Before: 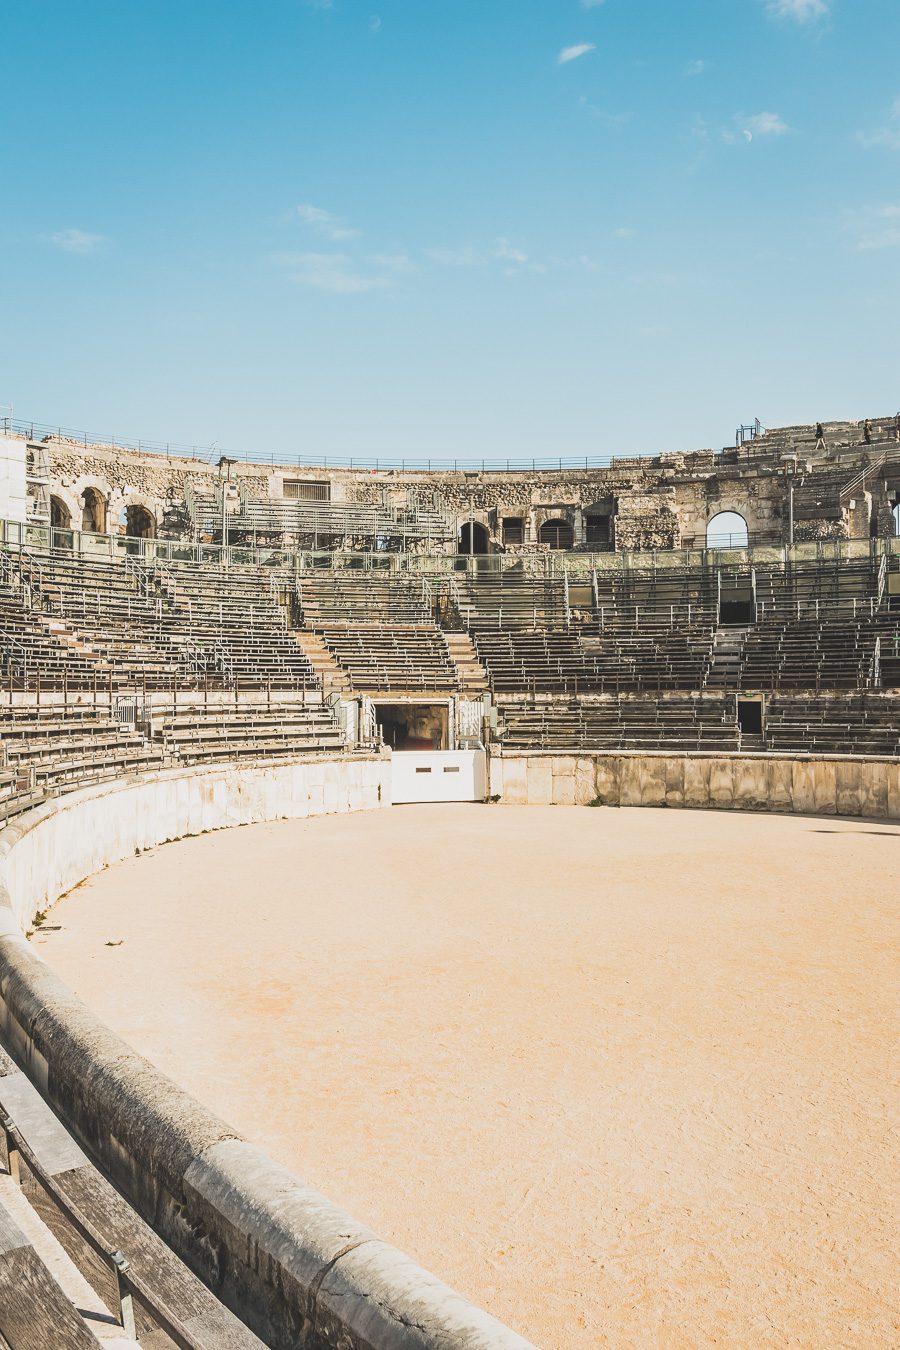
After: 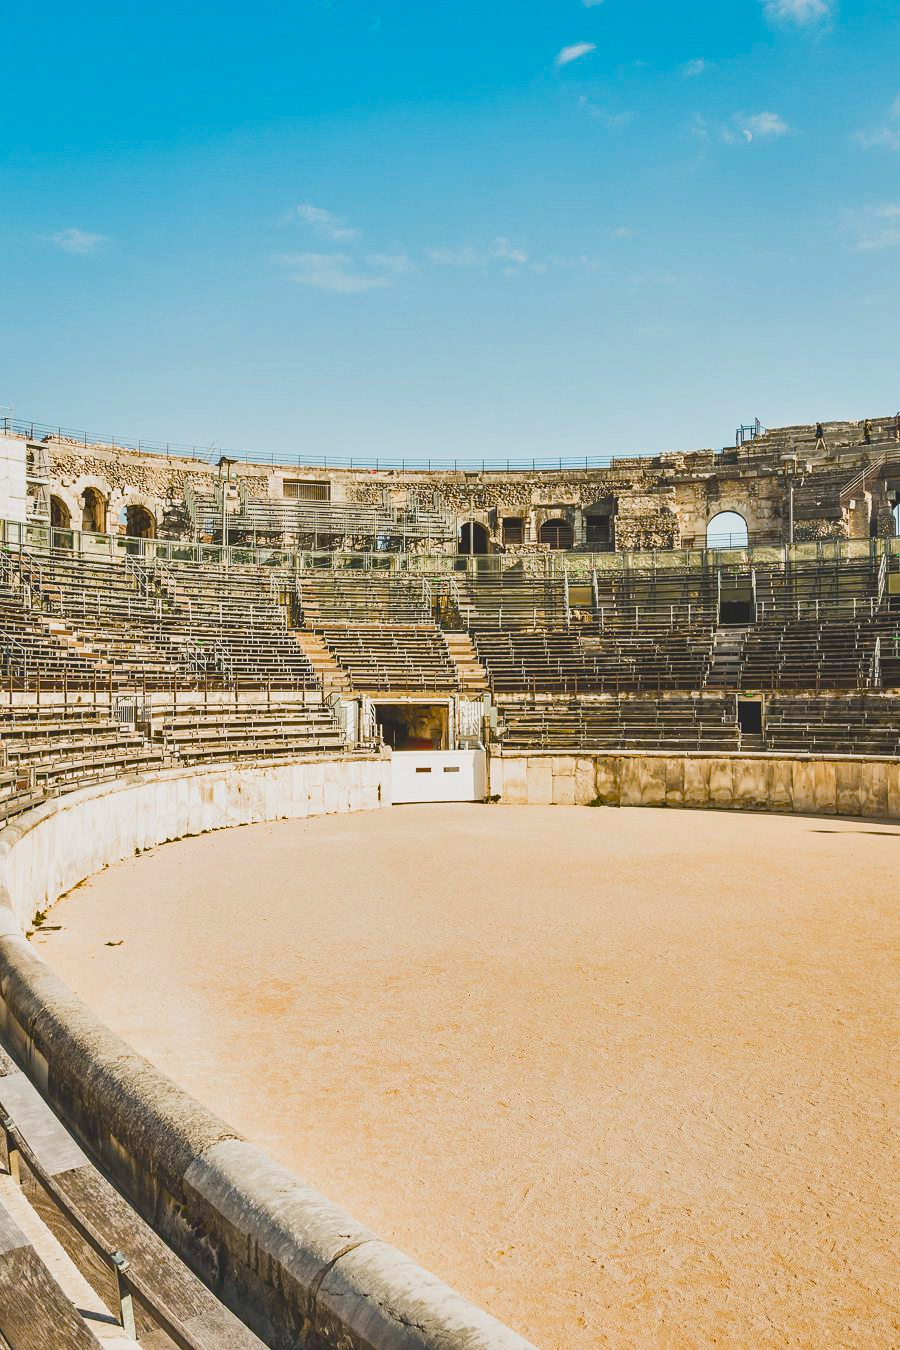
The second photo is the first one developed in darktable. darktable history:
shadows and highlights: soften with gaussian
color balance rgb: perceptual saturation grading › global saturation 20%, perceptual saturation grading › highlights -25%, perceptual saturation grading › shadows 50.52%, global vibrance 40.24%
